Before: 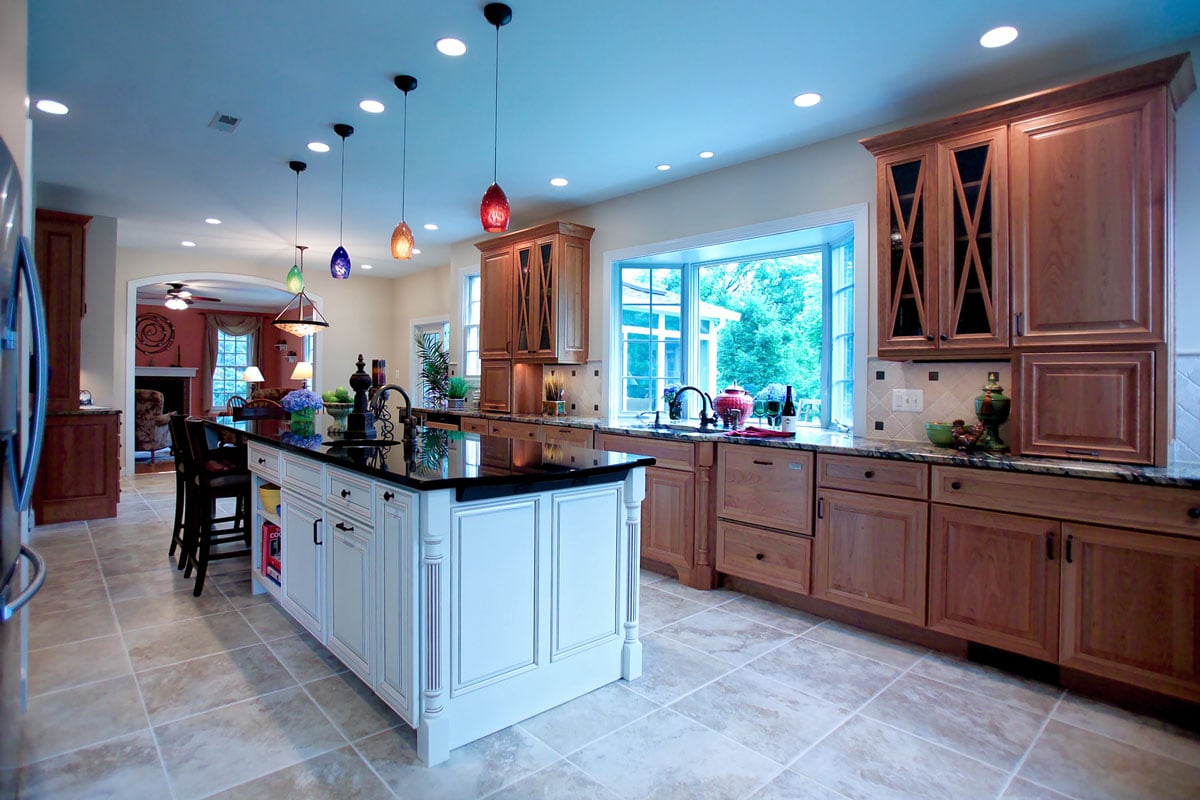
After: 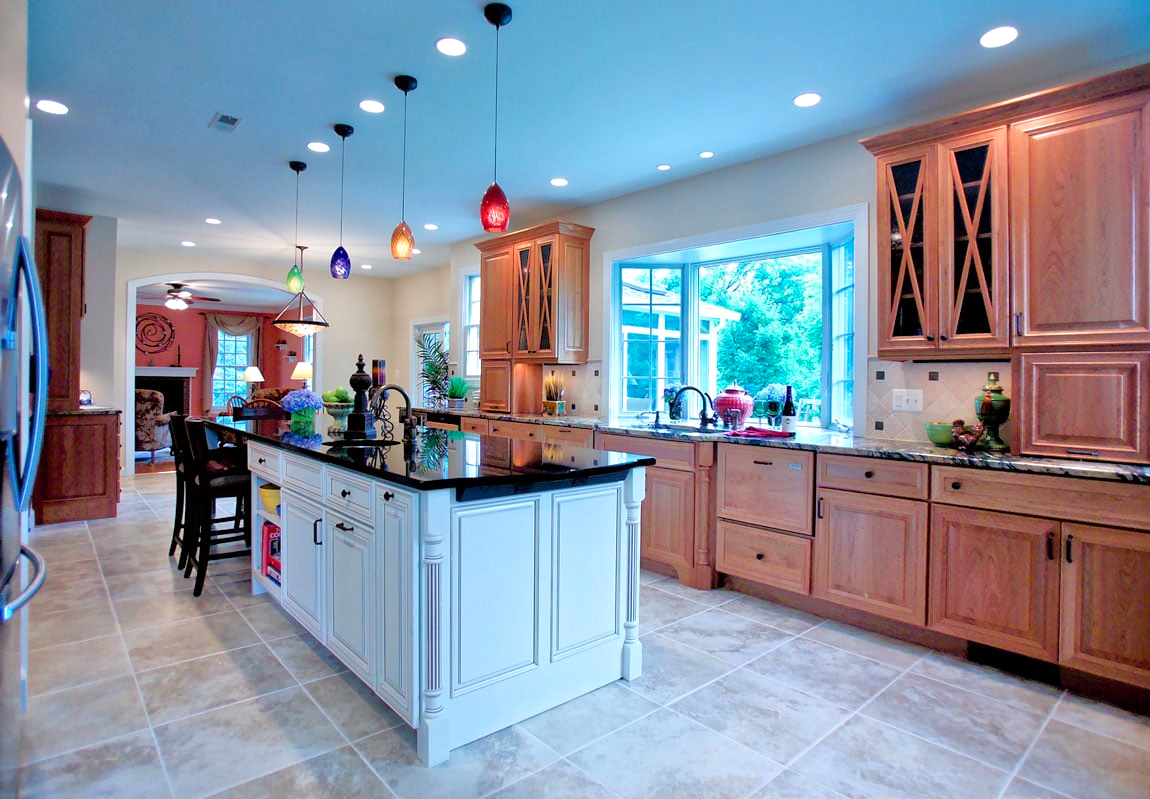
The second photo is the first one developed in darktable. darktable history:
tone equalizer: -7 EV 0.15 EV, -6 EV 0.6 EV, -5 EV 1.15 EV, -4 EV 1.33 EV, -3 EV 1.15 EV, -2 EV 0.6 EV, -1 EV 0.15 EV, mask exposure compensation -0.5 EV
color balance: output saturation 110%
crop: right 4.126%, bottom 0.031%
